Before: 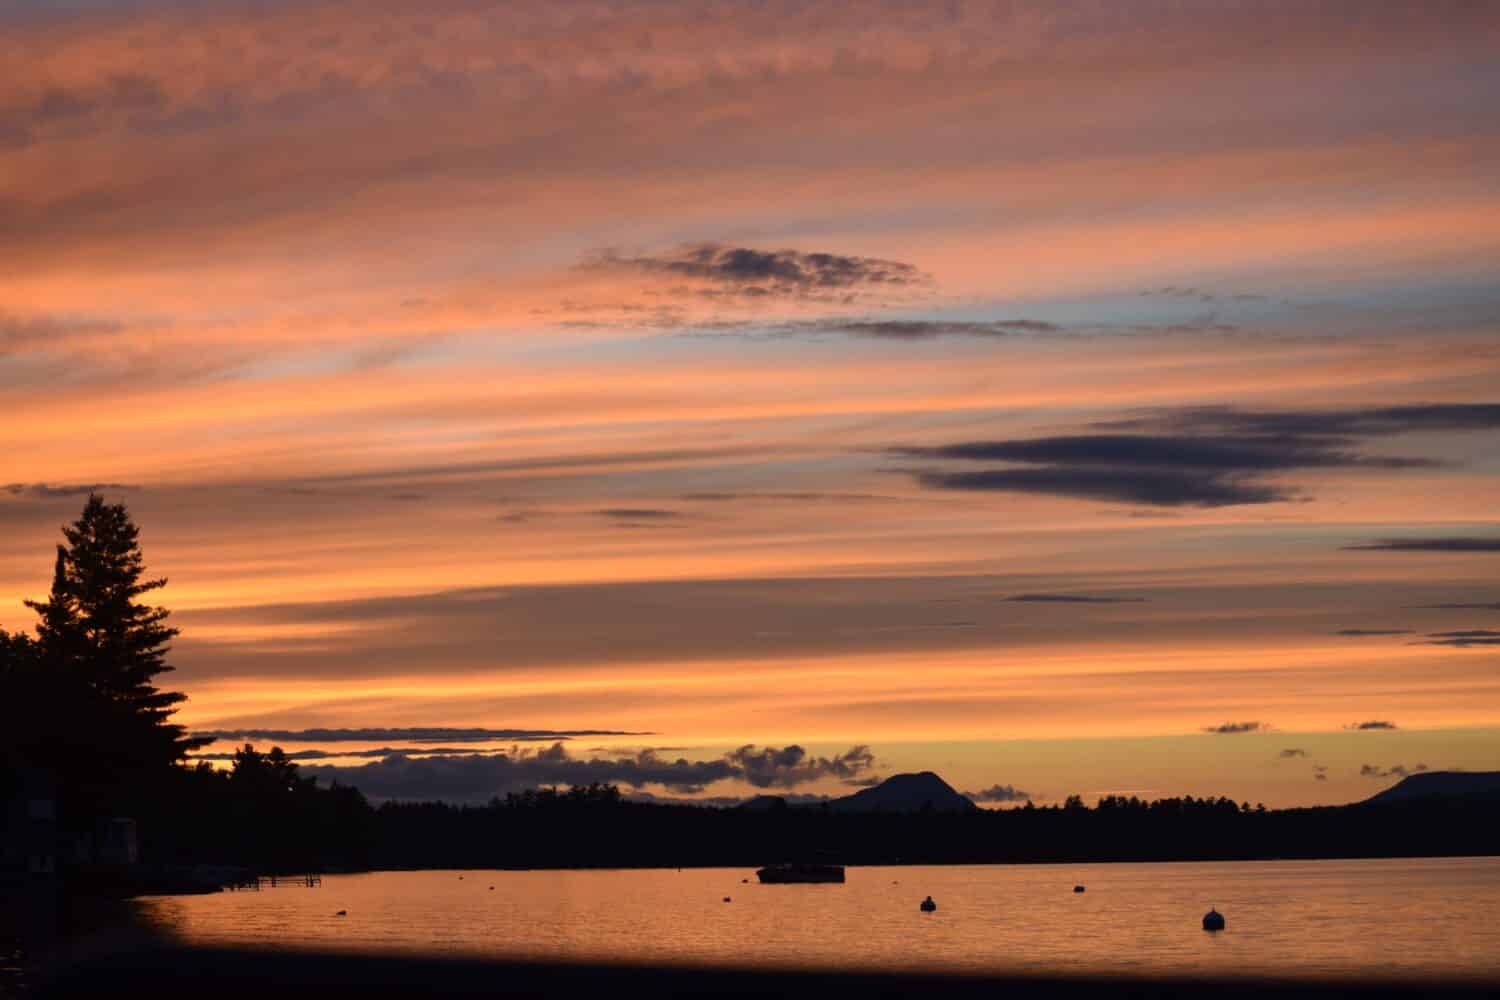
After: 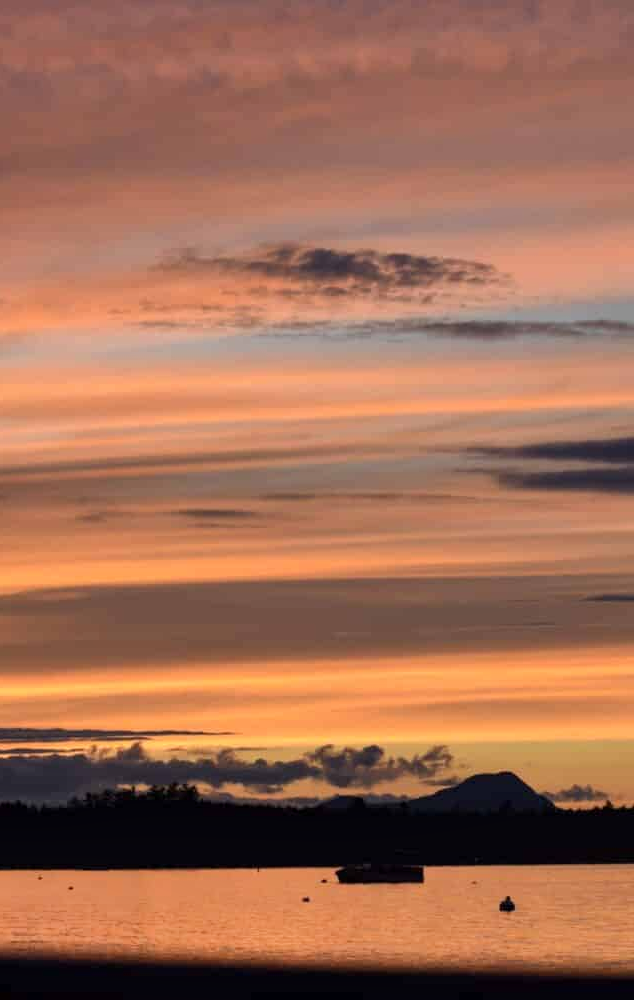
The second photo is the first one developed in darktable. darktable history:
crop: left 28.129%, right 29.546%
shadows and highlights: soften with gaussian
local contrast: highlights 100%, shadows 100%, detail 120%, midtone range 0.2
